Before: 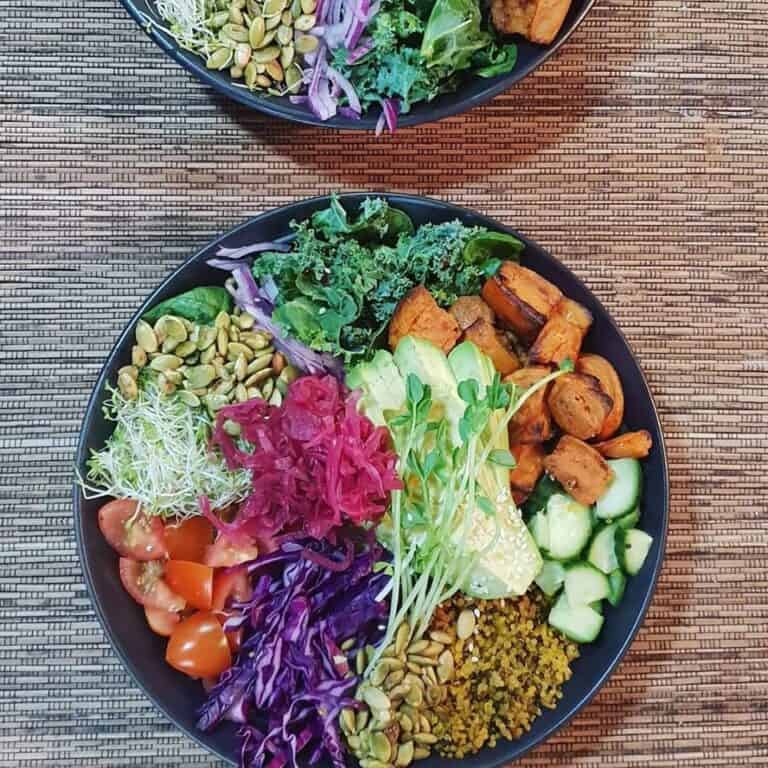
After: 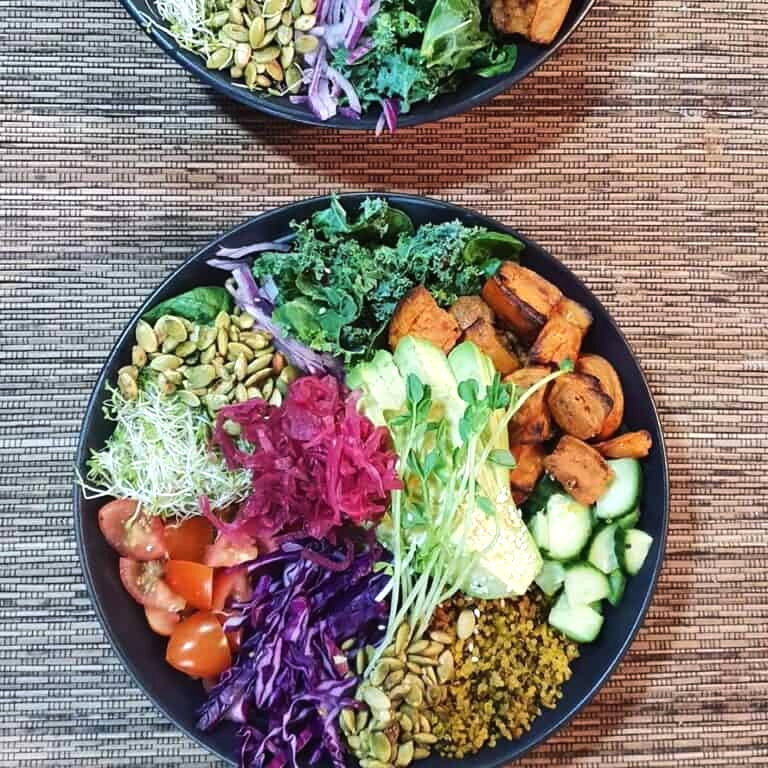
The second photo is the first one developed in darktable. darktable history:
rgb curve: mode RGB, independent channels
tone equalizer: -8 EV -0.417 EV, -7 EV -0.389 EV, -6 EV -0.333 EV, -5 EV -0.222 EV, -3 EV 0.222 EV, -2 EV 0.333 EV, -1 EV 0.389 EV, +0 EV 0.417 EV, edges refinement/feathering 500, mask exposure compensation -1.57 EV, preserve details no
